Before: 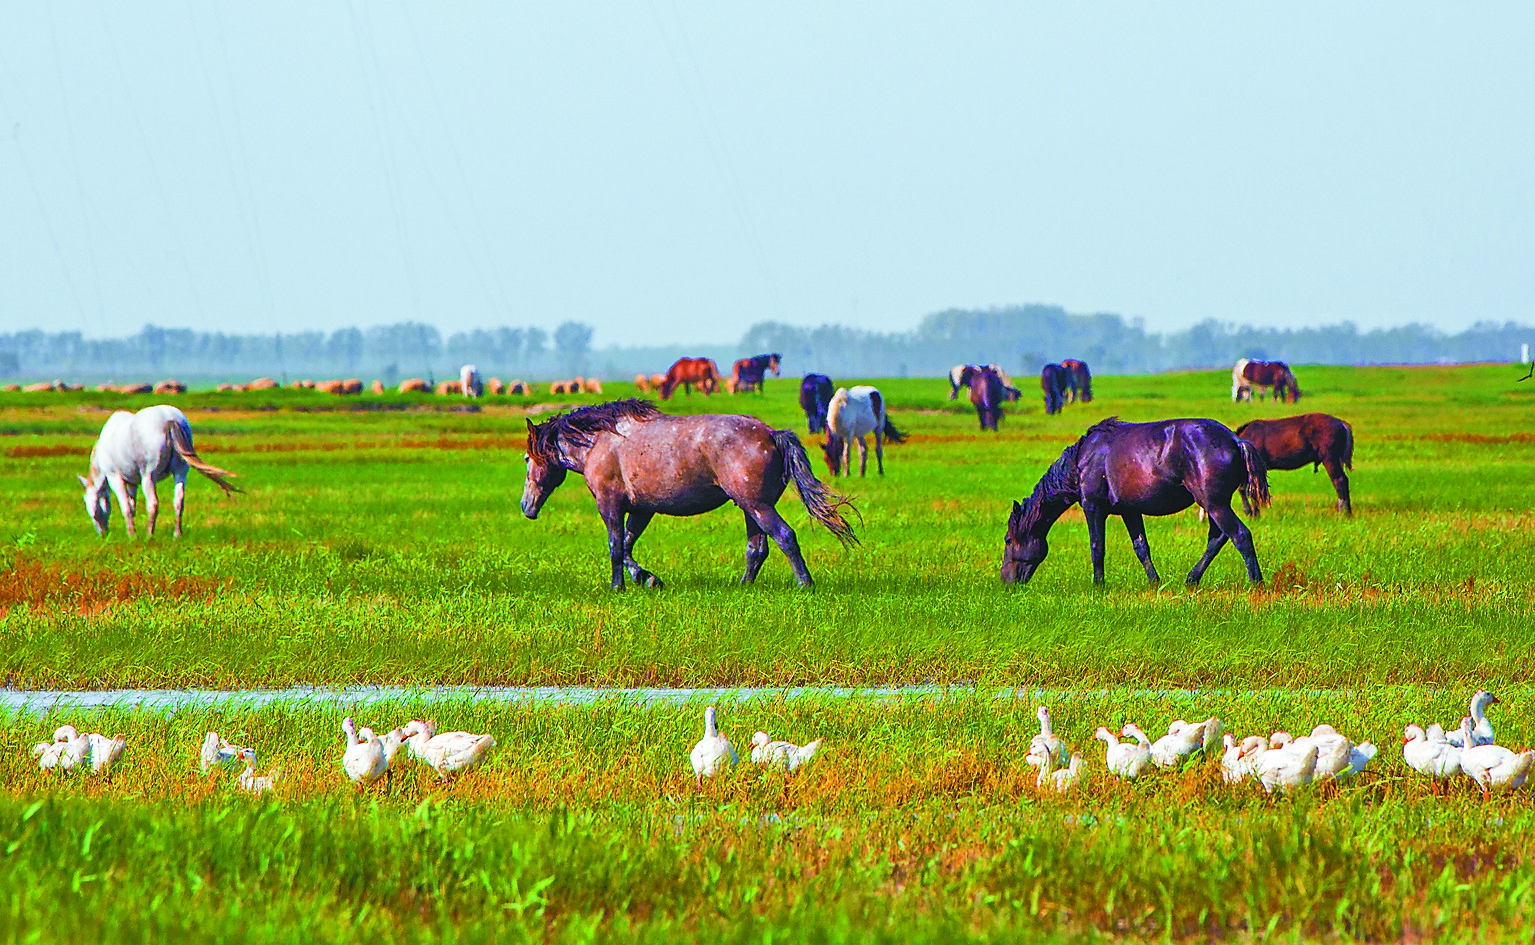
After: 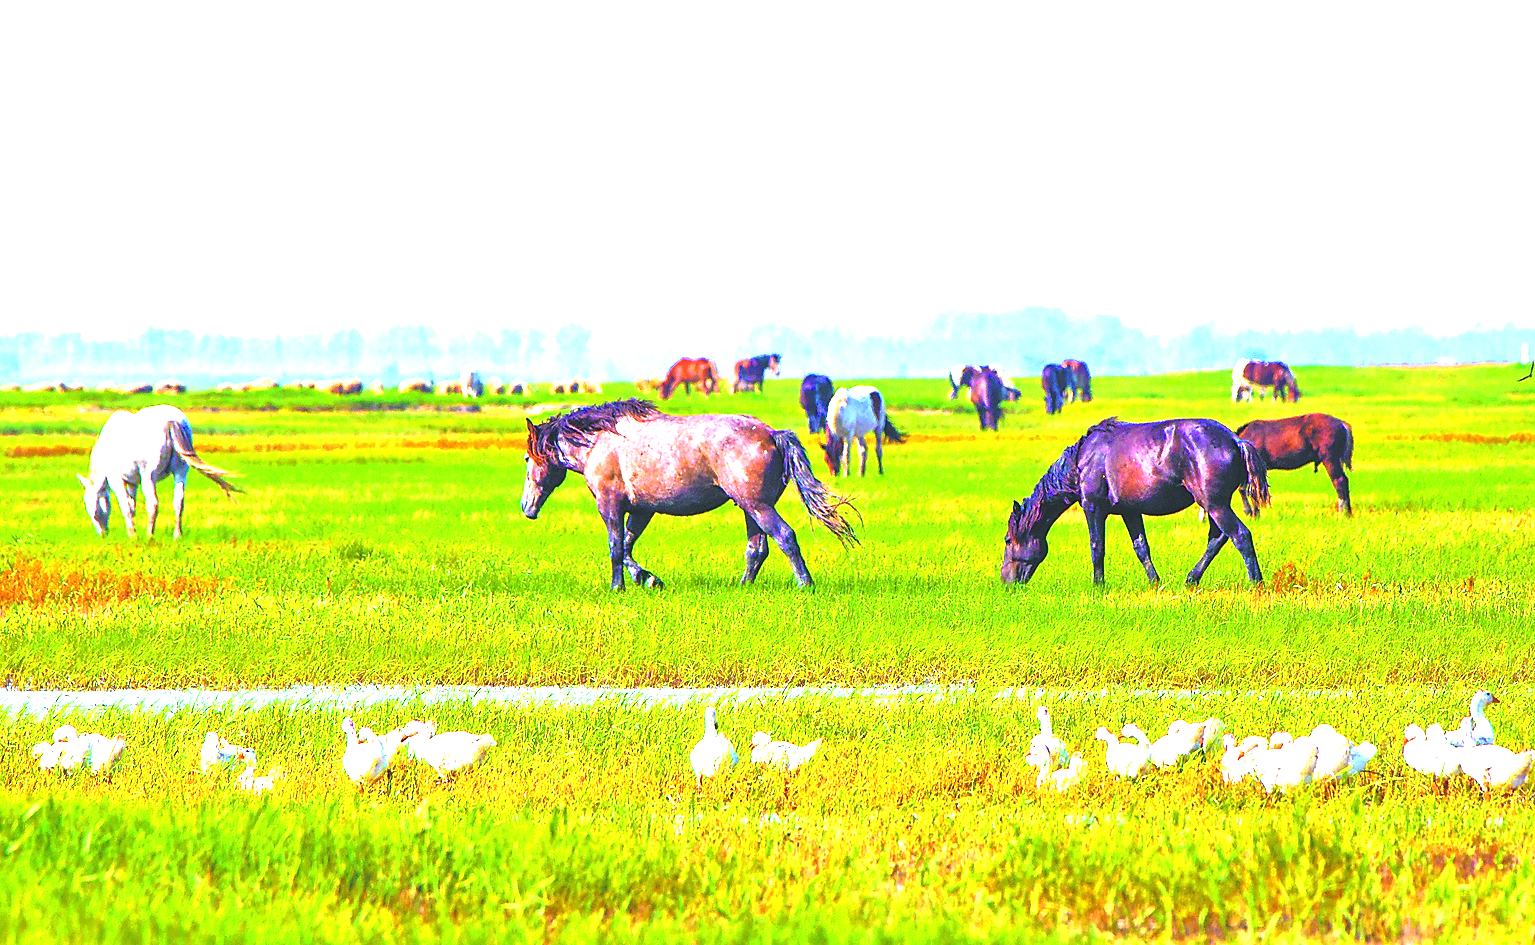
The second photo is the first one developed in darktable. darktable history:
exposure: black level correction 0, exposure 1.743 EV, compensate highlight preservation false
